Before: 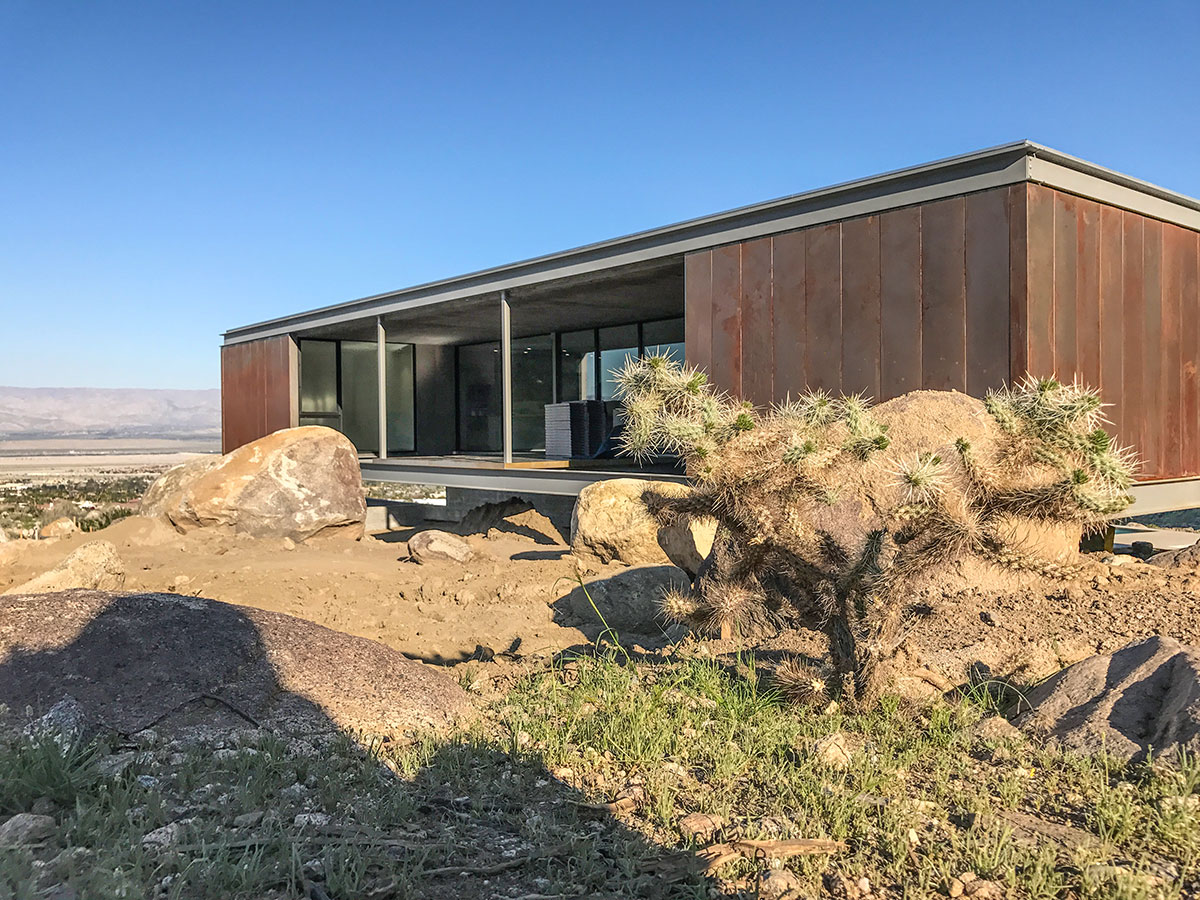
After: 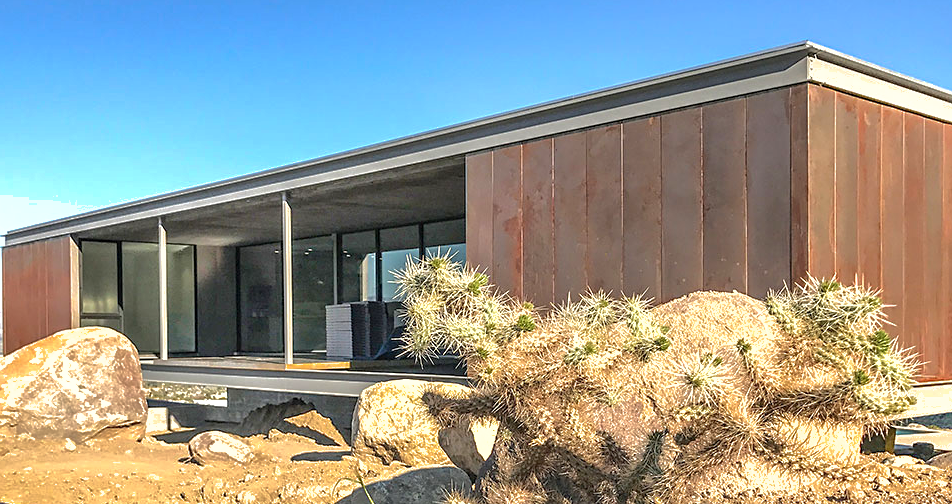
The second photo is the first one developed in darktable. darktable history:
crop: left 18.288%, top 11.111%, right 2.359%, bottom 32.859%
shadows and highlights: shadows 39.96, highlights -59.8
exposure: black level correction 0, exposure 0.691 EV, compensate highlight preservation false
sharpen: amount 0.201
